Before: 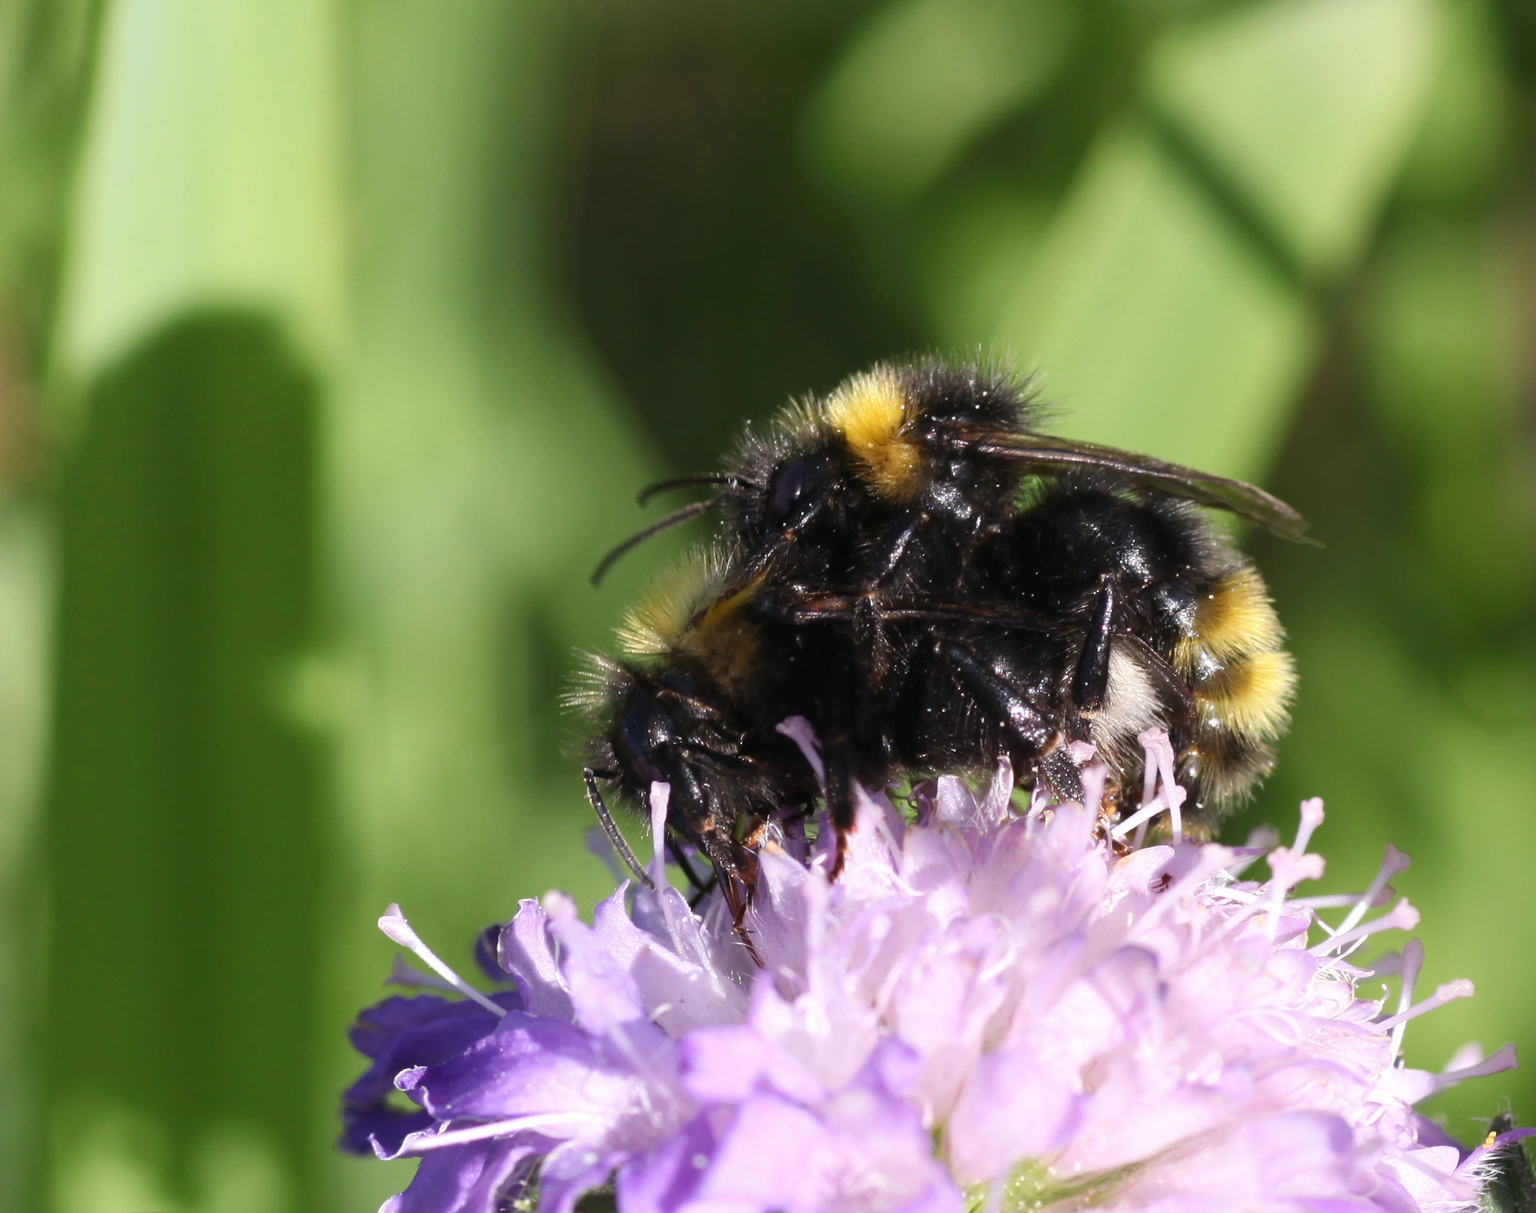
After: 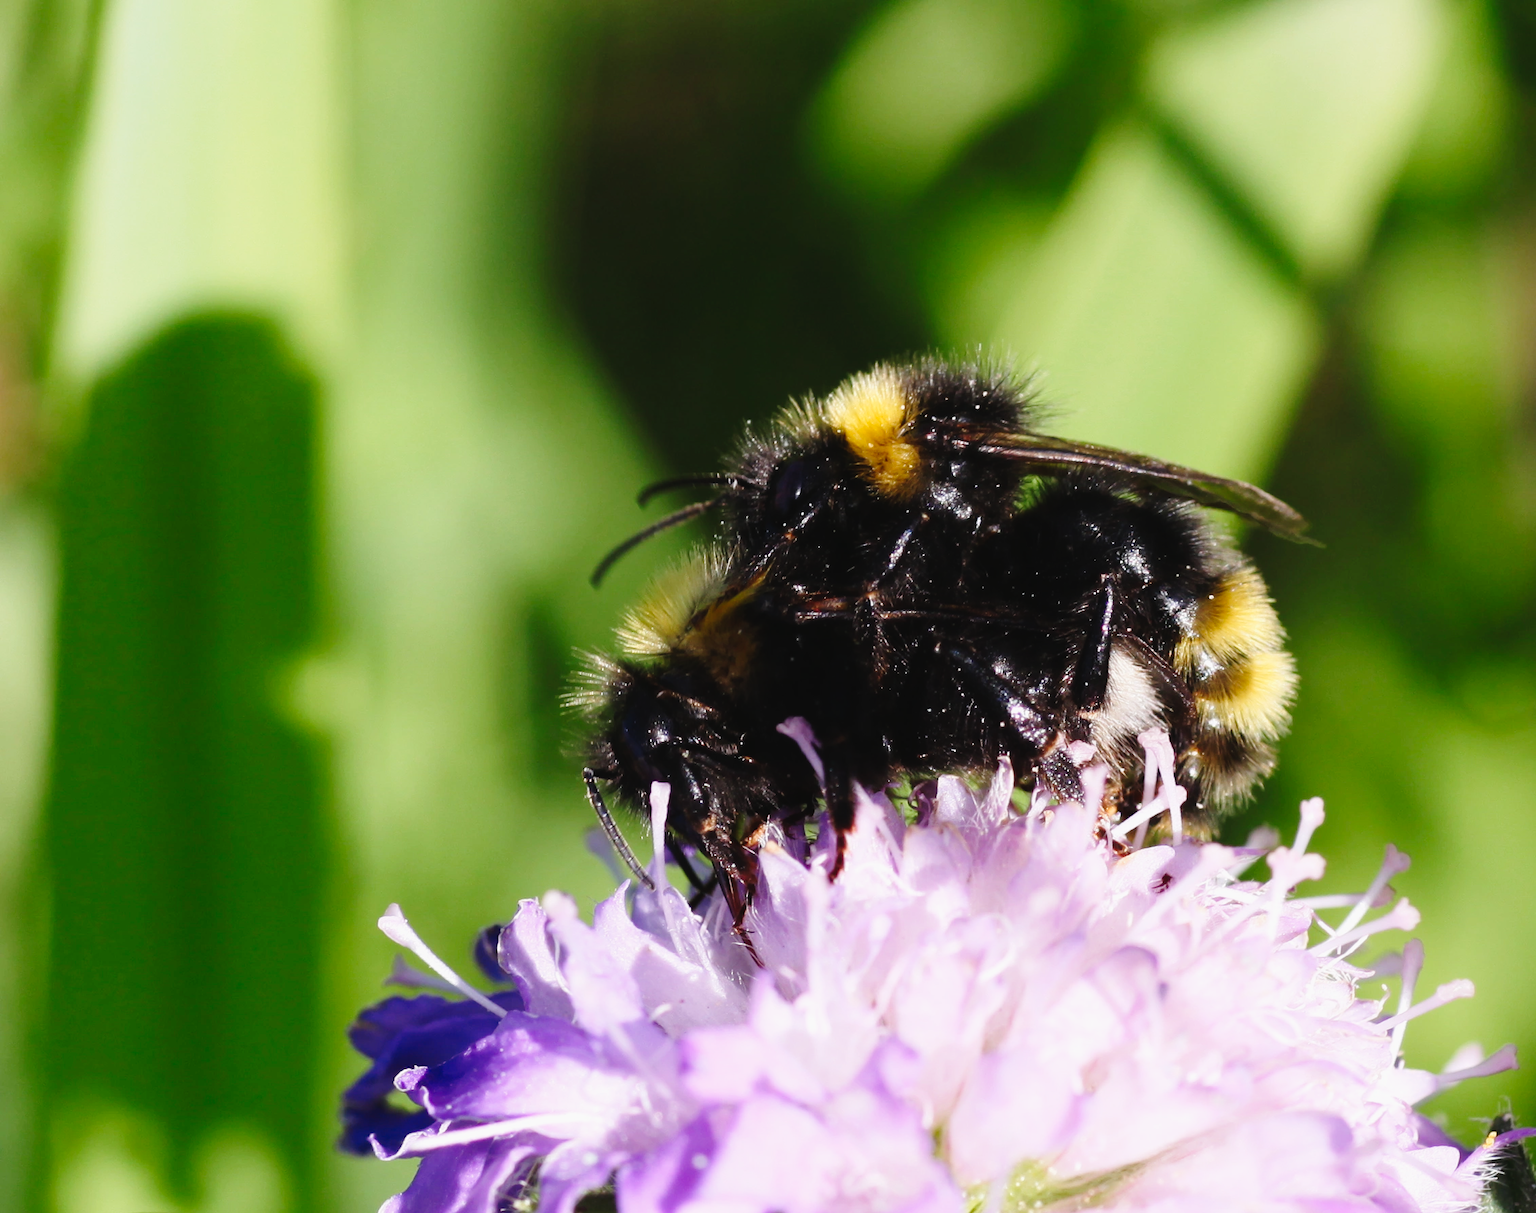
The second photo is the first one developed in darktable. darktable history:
tone curve: curves: ch0 [(0, 0.023) (0.132, 0.075) (0.256, 0.2) (0.454, 0.495) (0.708, 0.78) (0.844, 0.896) (1, 0.98)]; ch1 [(0, 0) (0.37, 0.308) (0.478, 0.46) (0.499, 0.5) (0.513, 0.508) (0.526, 0.533) (0.59, 0.612) (0.764, 0.804) (1, 1)]; ch2 [(0, 0) (0.312, 0.313) (0.461, 0.454) (0.48, 0.477) (0.503, 0.5) (0.526, 0.54) (0.564, 0.595) (0.631, 0.676) (0.713, 0.767) (0.985, 0.966)], preserve colors none
